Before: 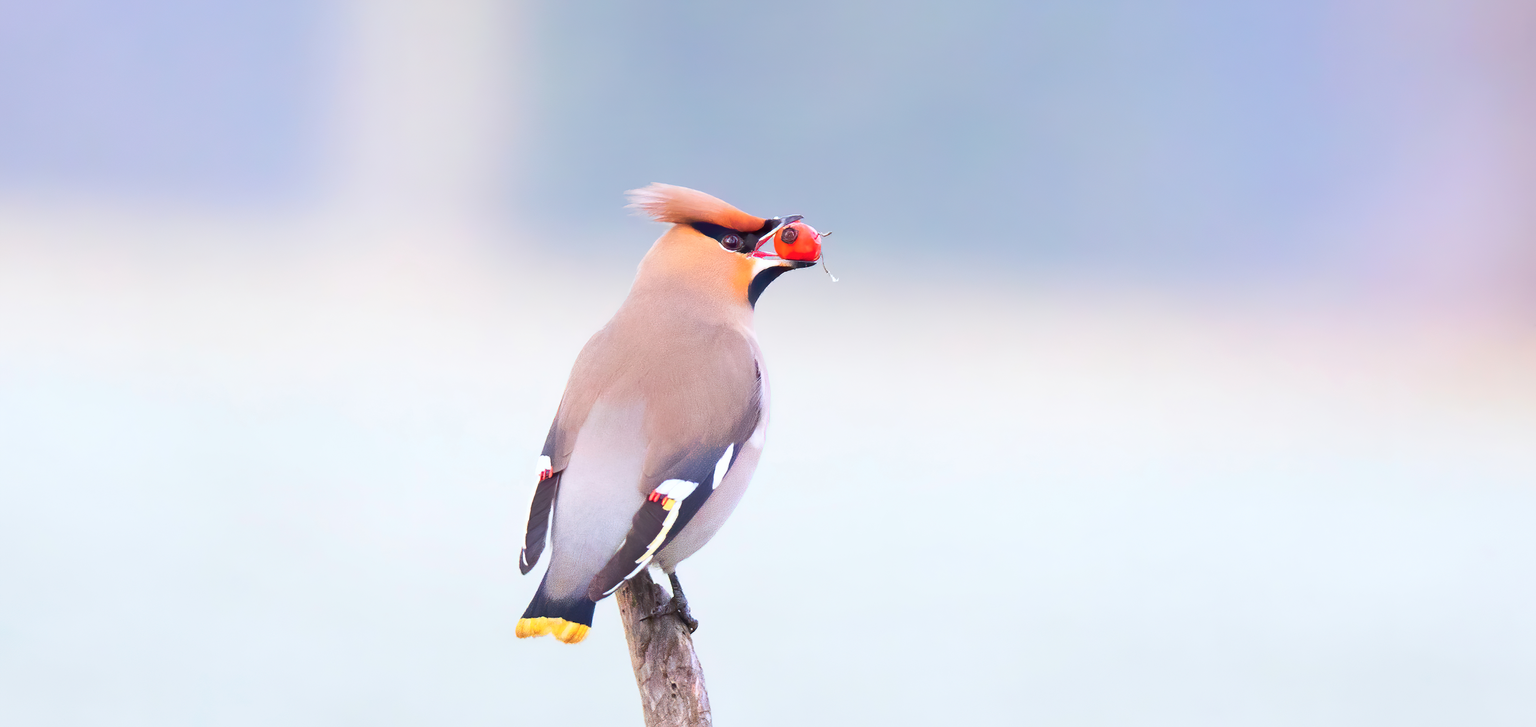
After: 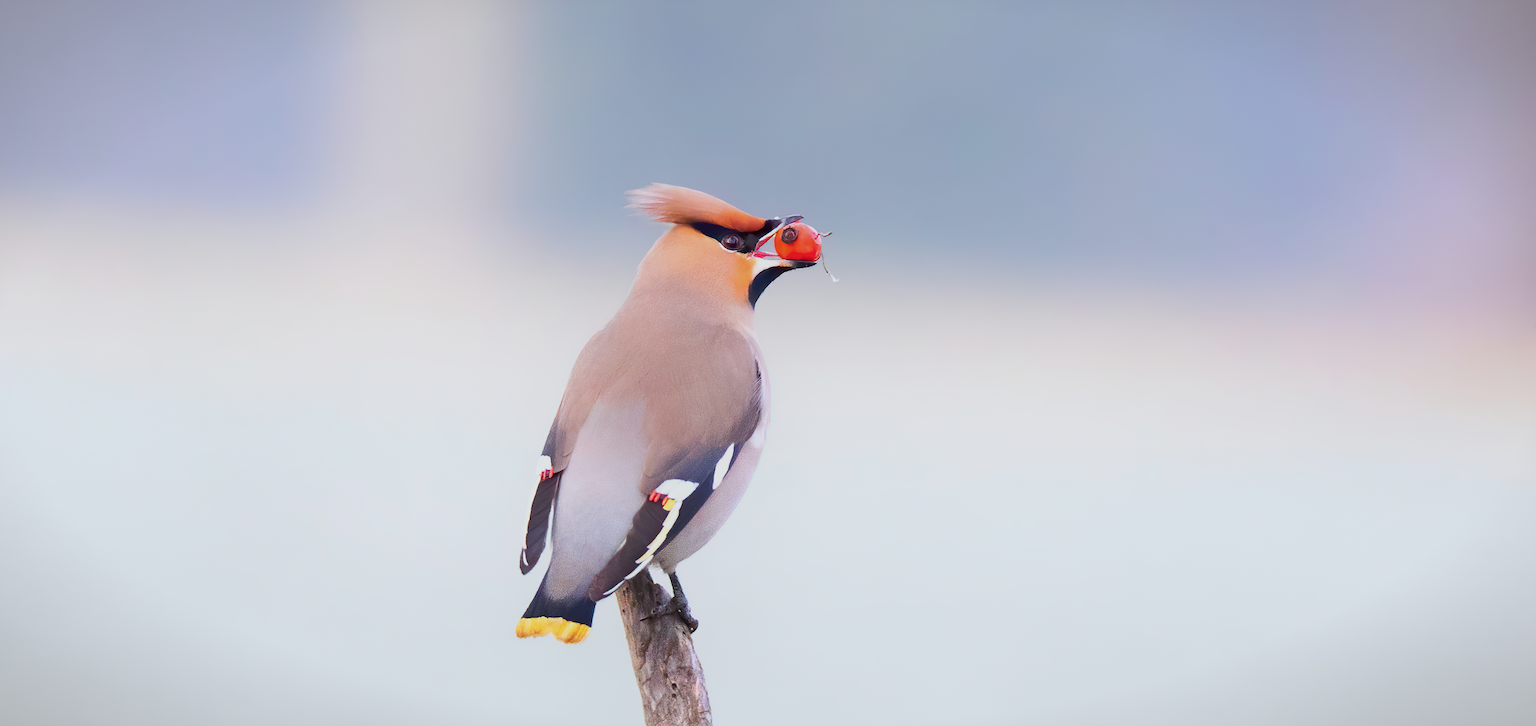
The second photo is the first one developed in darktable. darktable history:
exposure: exposure -0.492 EV, compensate highlight preservation false
vignetting: fall-off start 100%, fall-off radius 64.94%, automatic ratio true, unbound false
shadows and highlights: shadows 0, highlights 40
